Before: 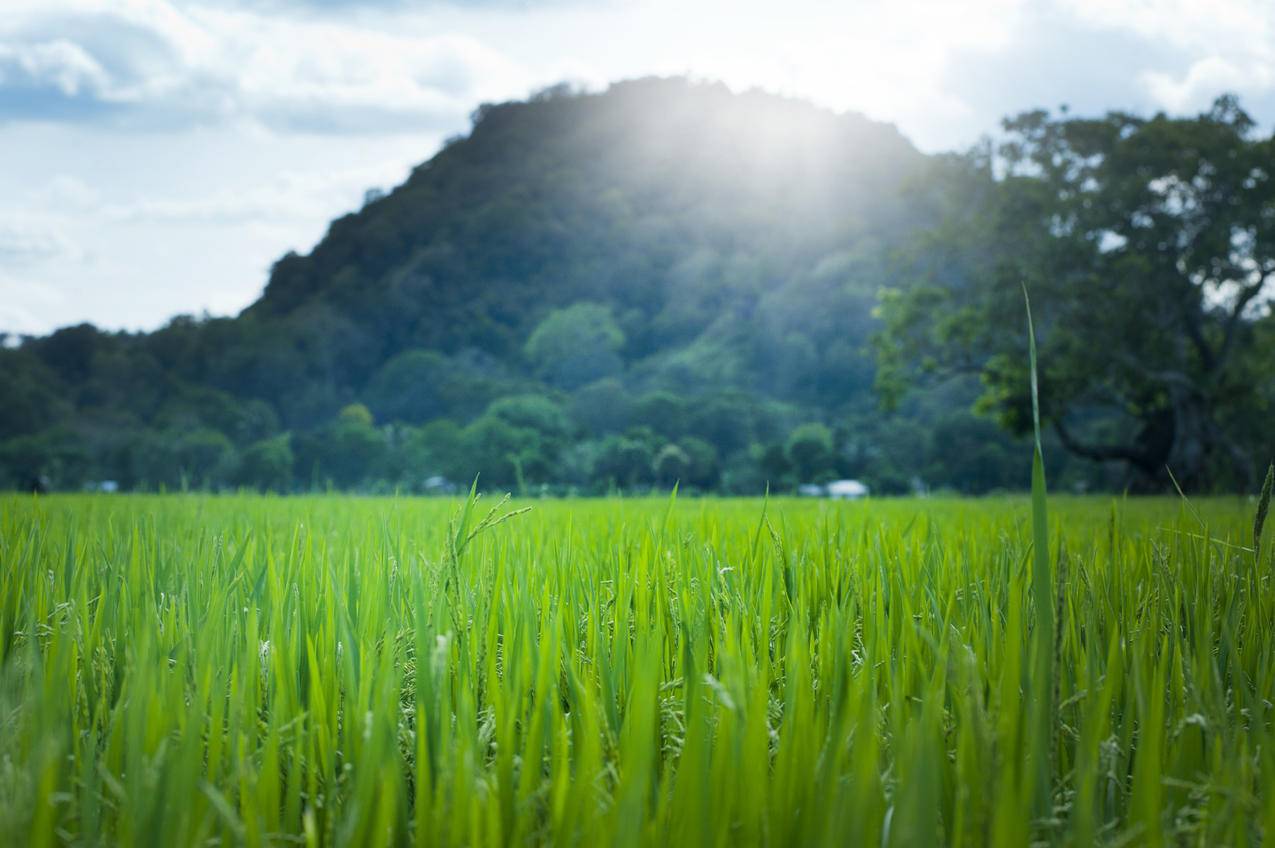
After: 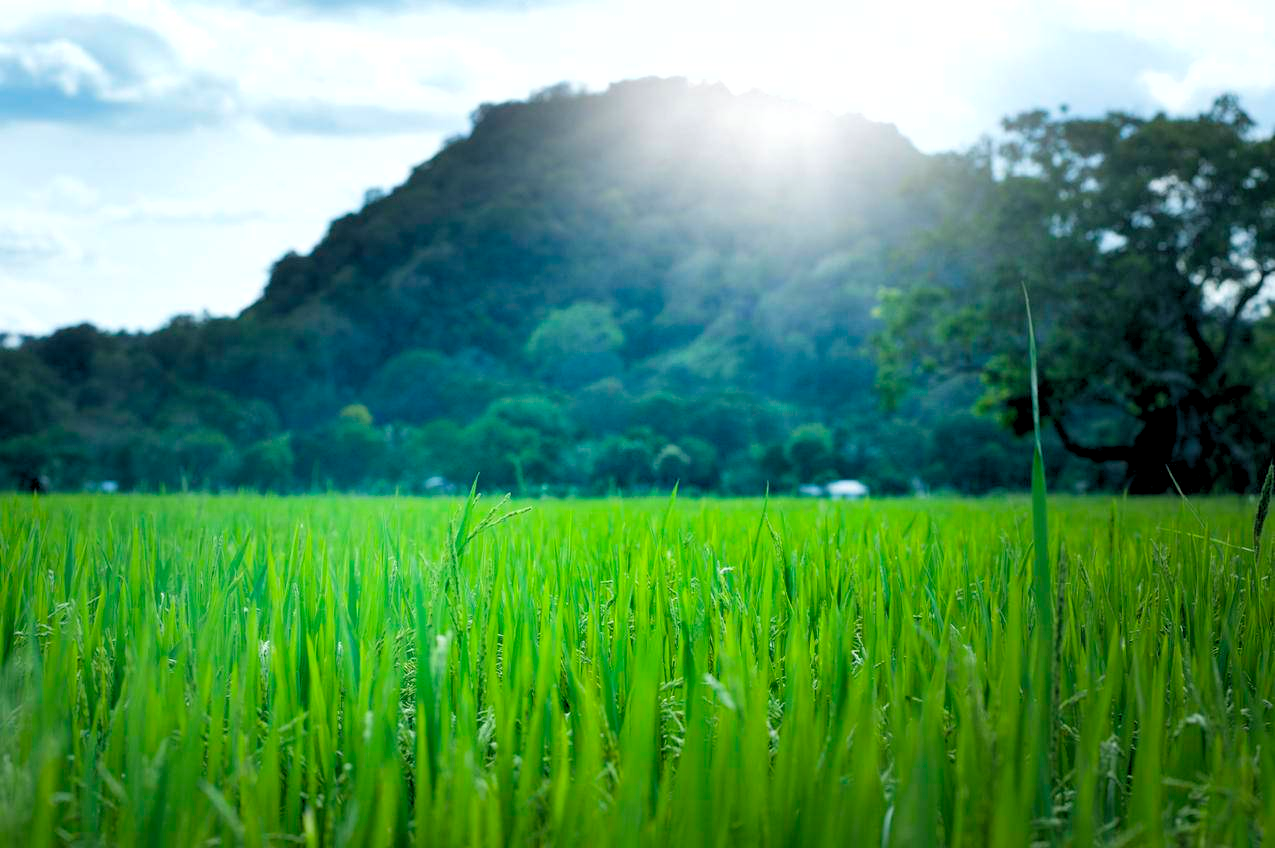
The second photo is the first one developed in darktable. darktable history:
rgb levels: levels [[0.01, 0.419, 0.839], [0, 0.5, 1], [0, 0.5, 1]]
shadows and highlights: radius 125.46, shadows 21.19, highlights -21.19, low approximation 0.01
